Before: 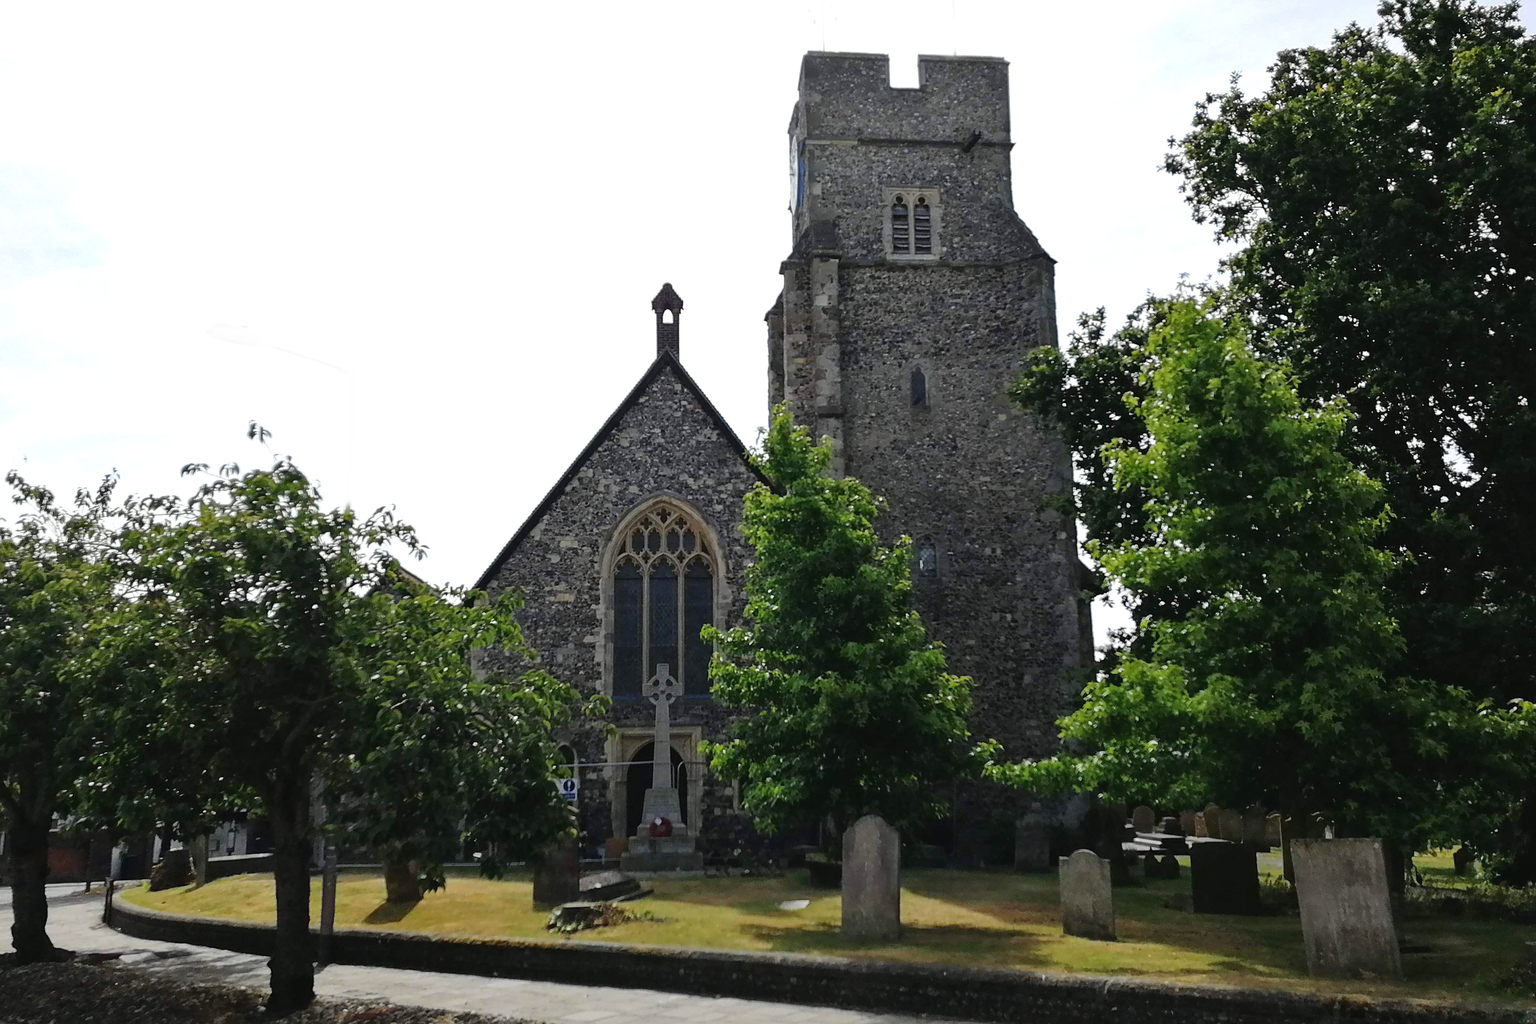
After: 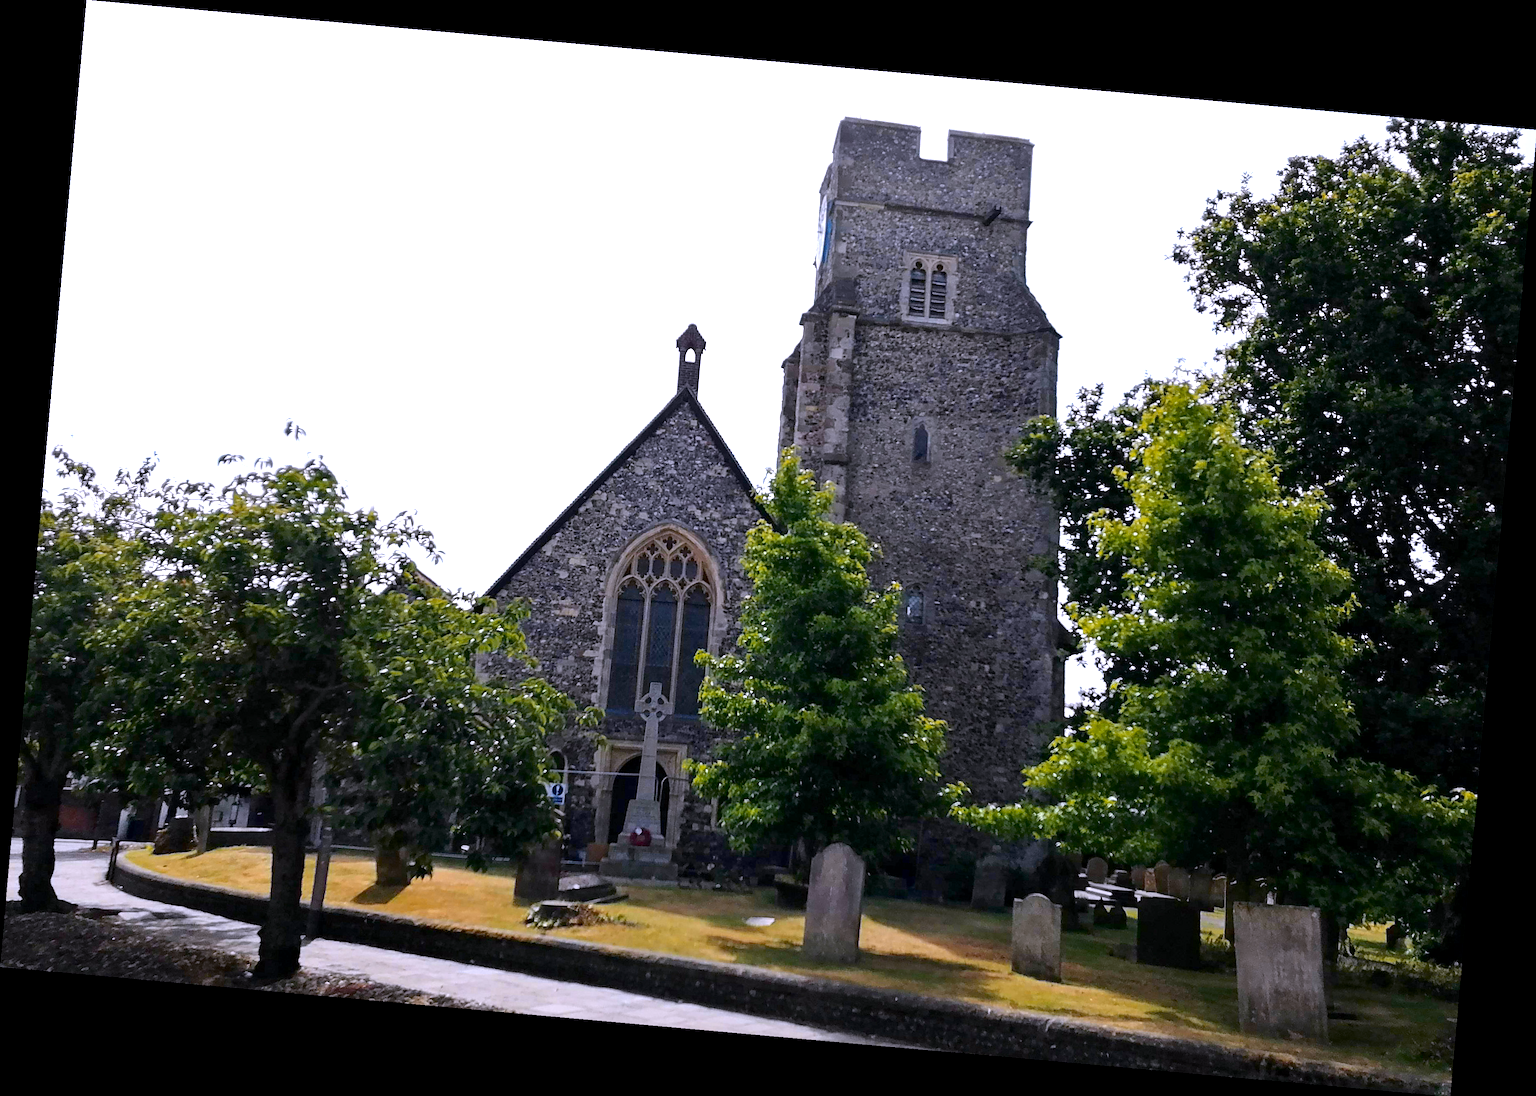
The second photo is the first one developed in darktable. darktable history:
white balance: red 1.042, blue 1.17
rotate and perspective: rotation 5.12°, automatic cropping off
exposure: black level correction 0.005, exposure 0.417 EV, compensate highlight preservation false
color zones: curves: ch1 [(0.235, 0.558) (0.75, 0.5)]; ch2 [(0.25, 0.462) (0.749, 0.457)], mix 25.94%
